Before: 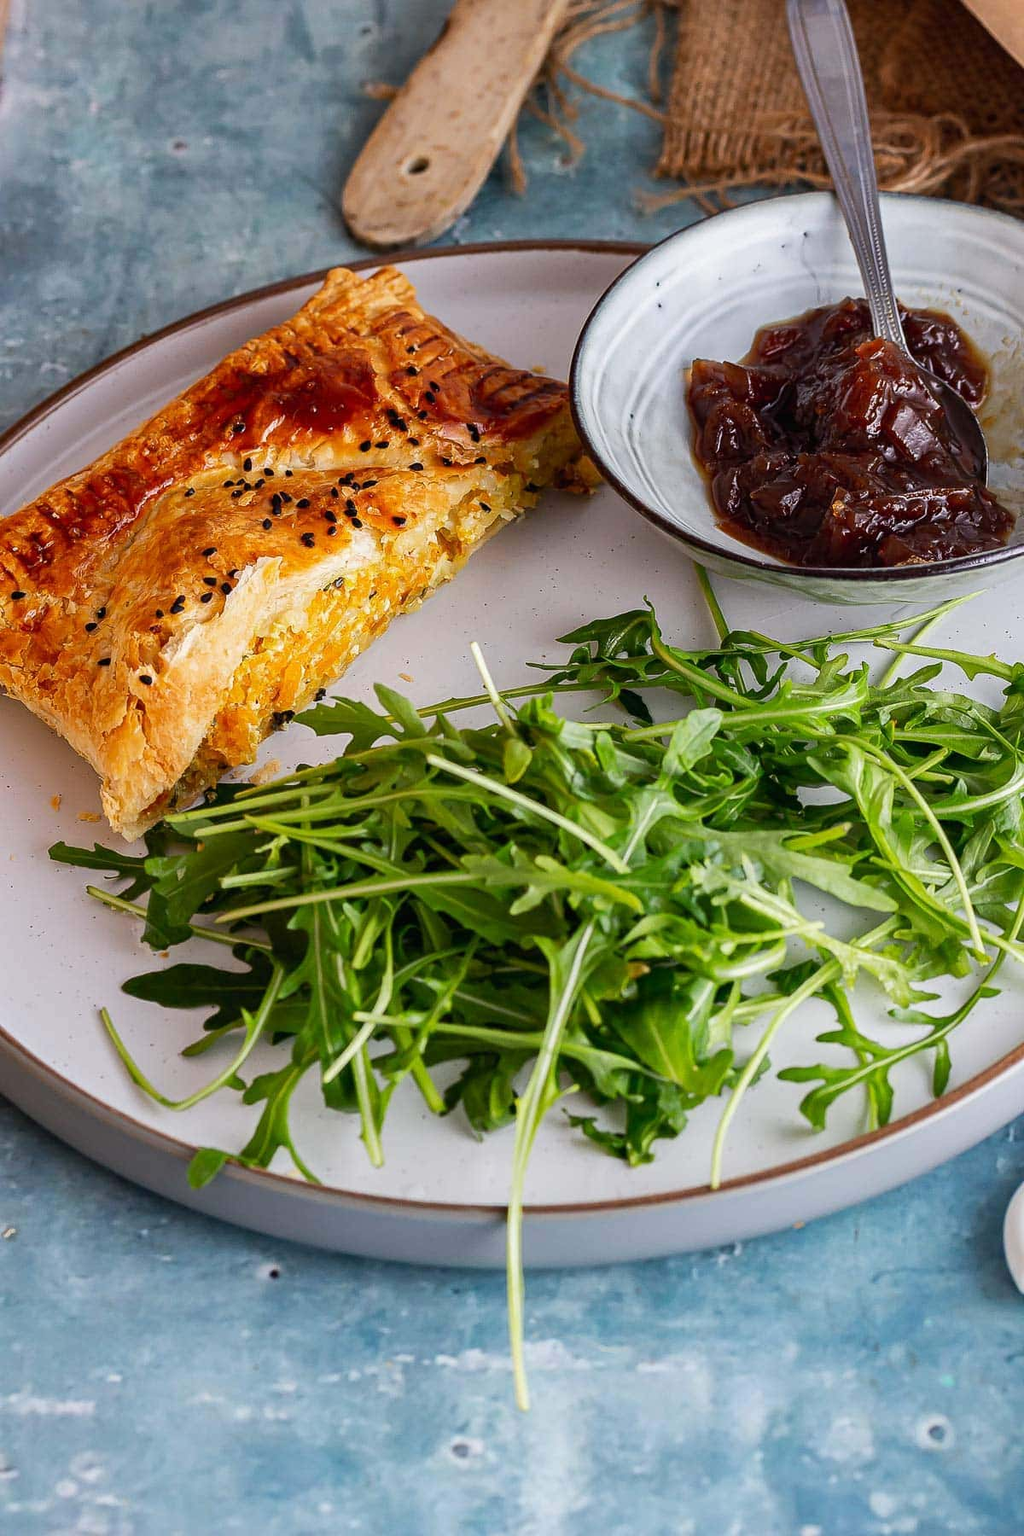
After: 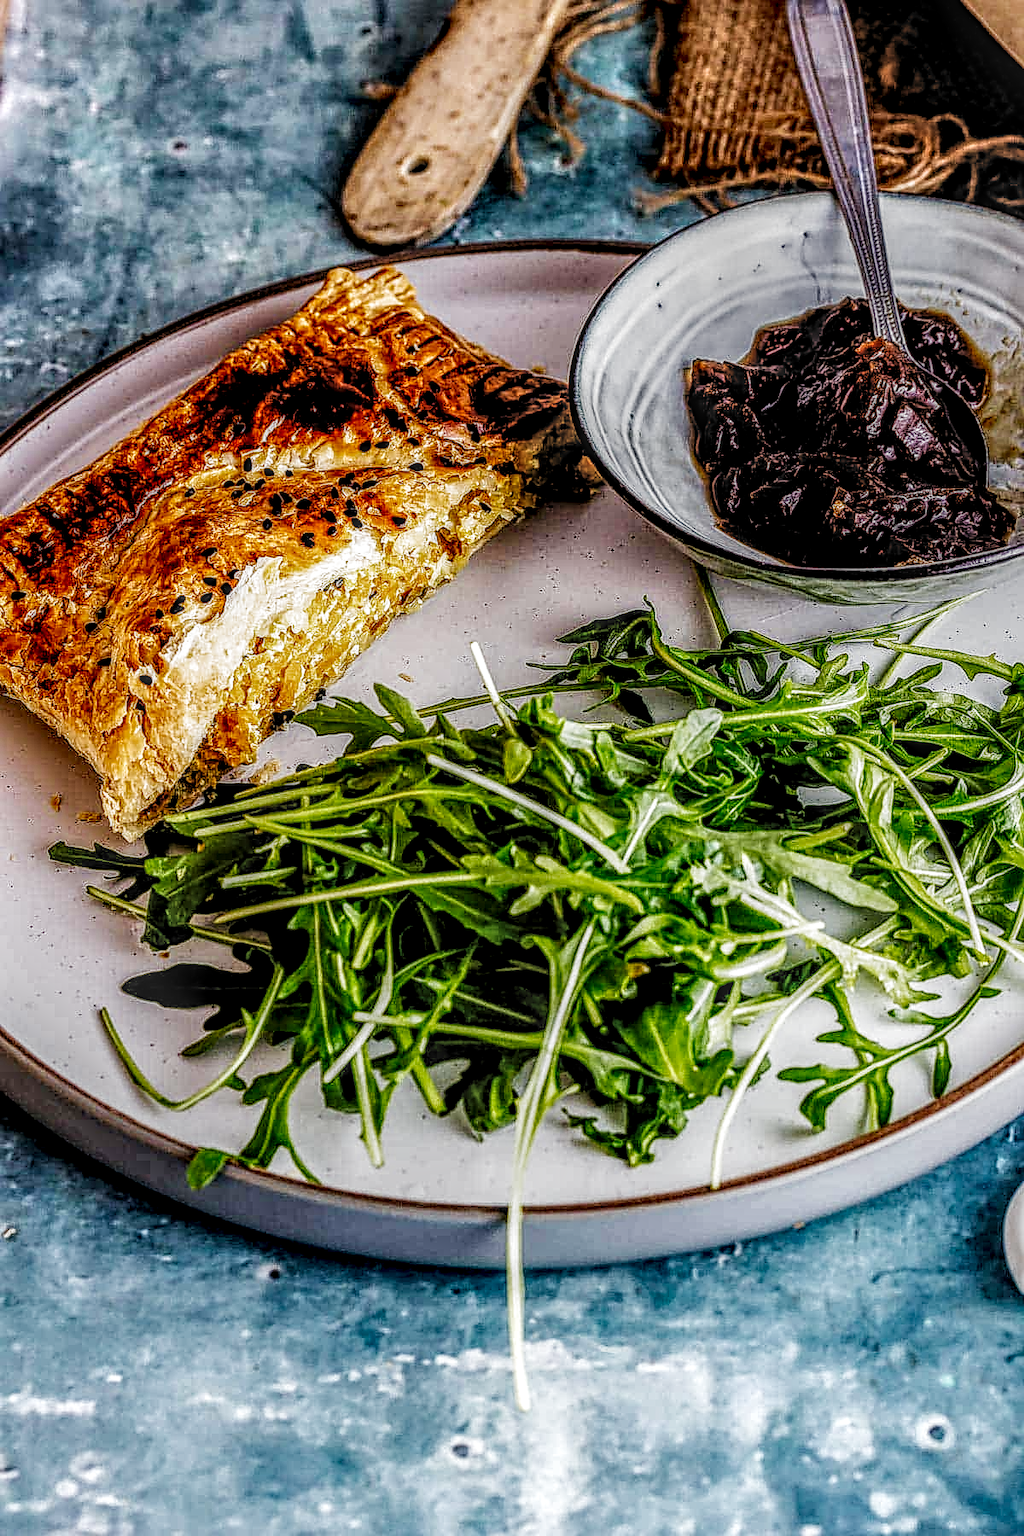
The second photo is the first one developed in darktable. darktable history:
velvia: on, module defaults
filmic rgb: black relative exposure -5.14 EV, white relative exposure 3.97 EV, hardness 2.9, contrast 1.3, highlights saturation mix -29.53%, add noise in highlights 0.001, preserve chrominance no, color science v3 (2019), use custom middle-gray values true, iterations of high-quality reconstruction 0, contrast in highlights soft
sharpen: on, module defaults
local contrast: highlights 5%, shadows 6%, detail 298%, midtone range 0.3
